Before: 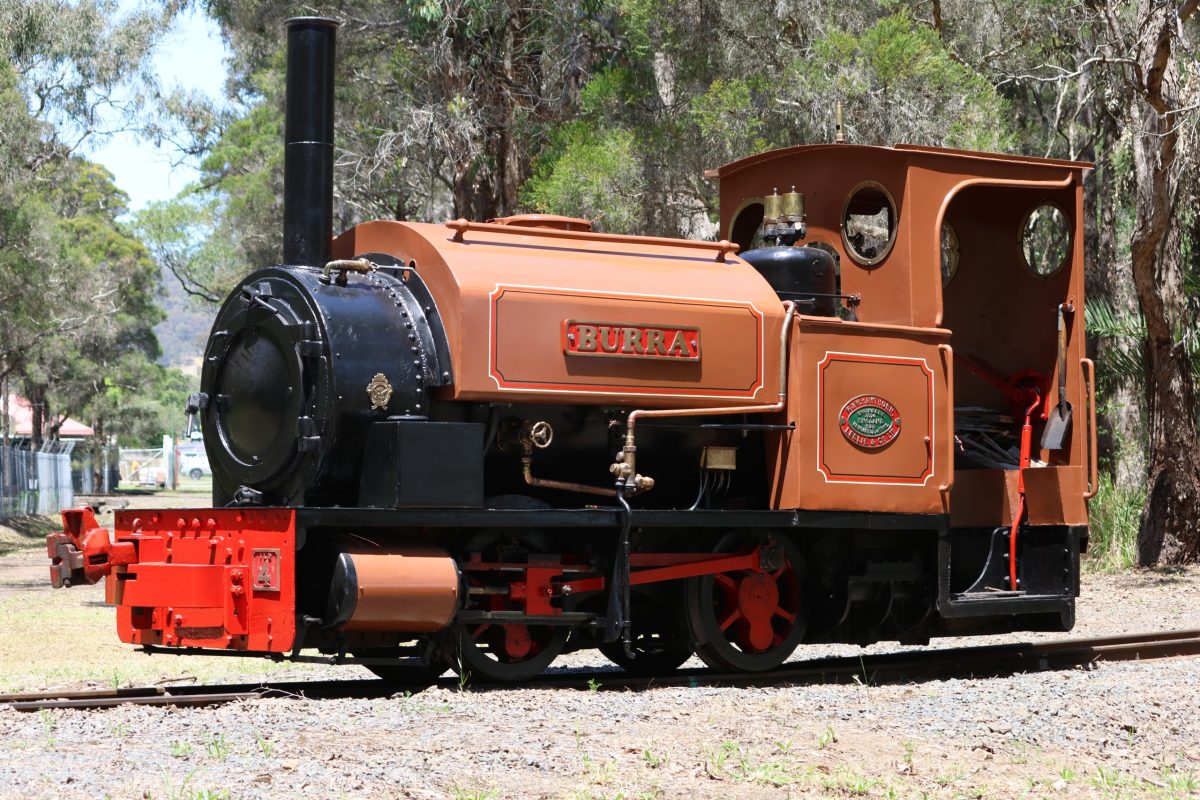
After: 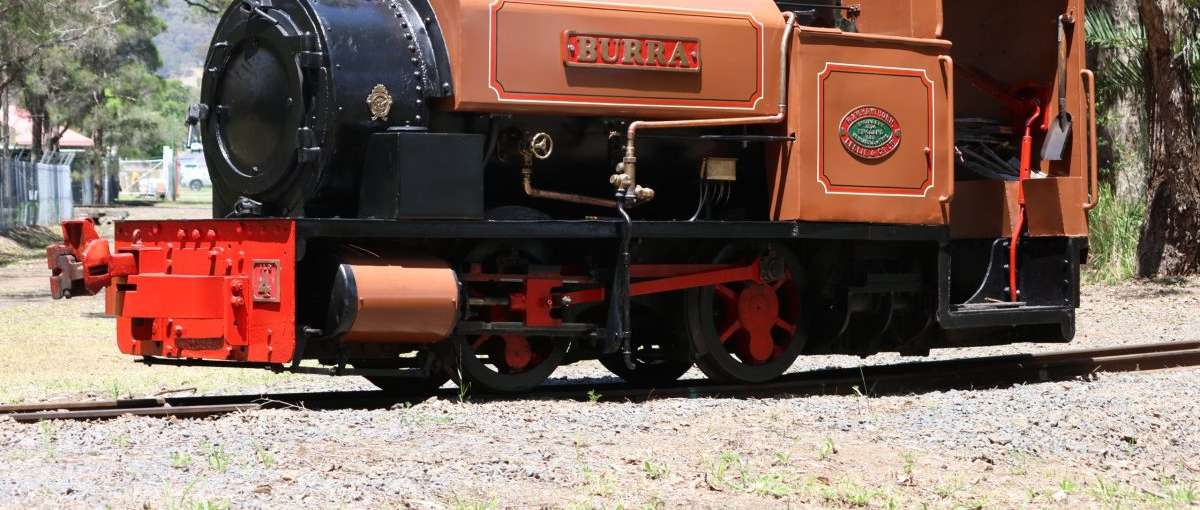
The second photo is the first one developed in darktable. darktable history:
crop and rotate: top 36.212%
